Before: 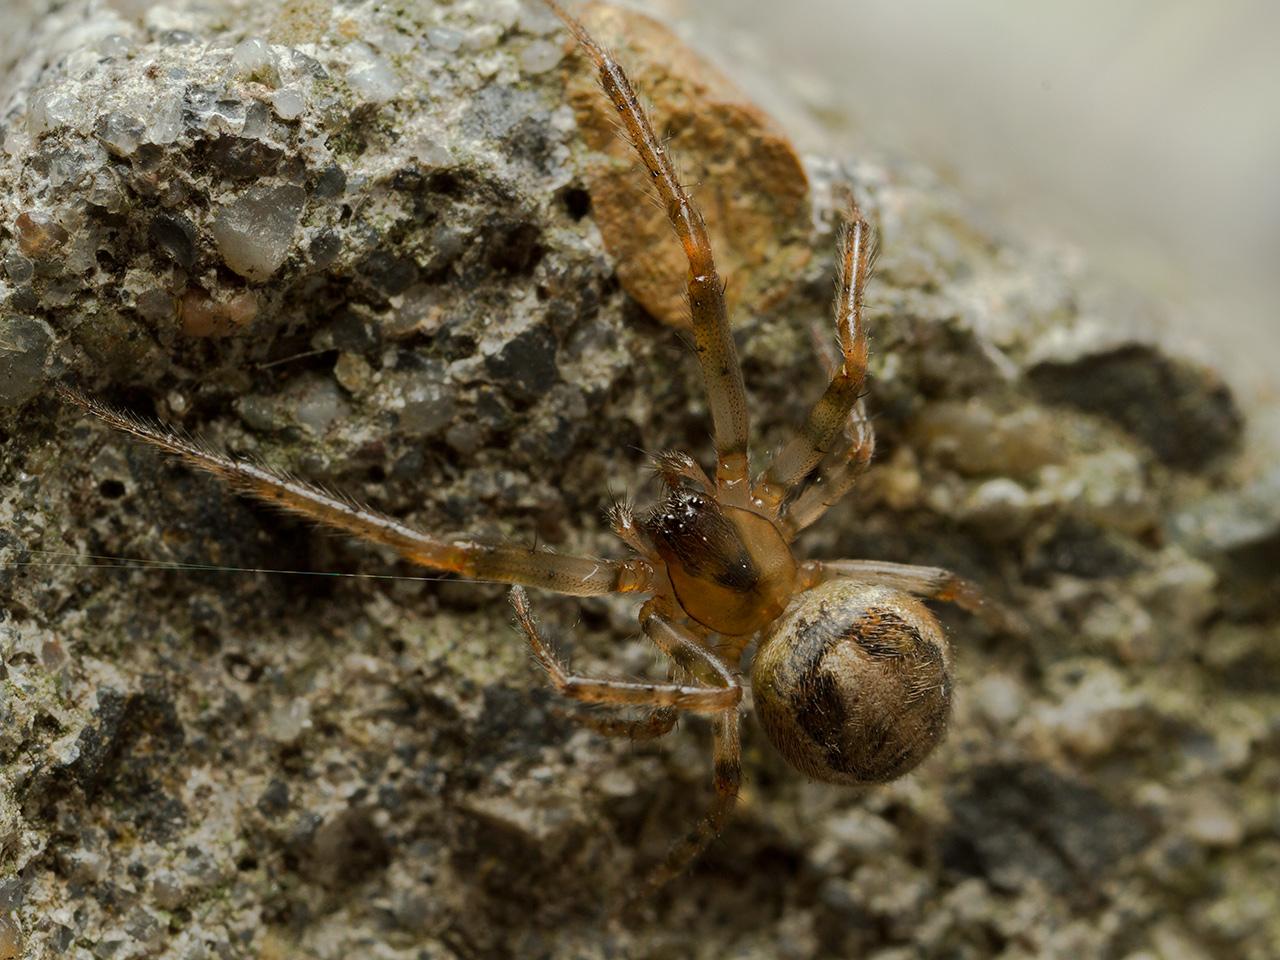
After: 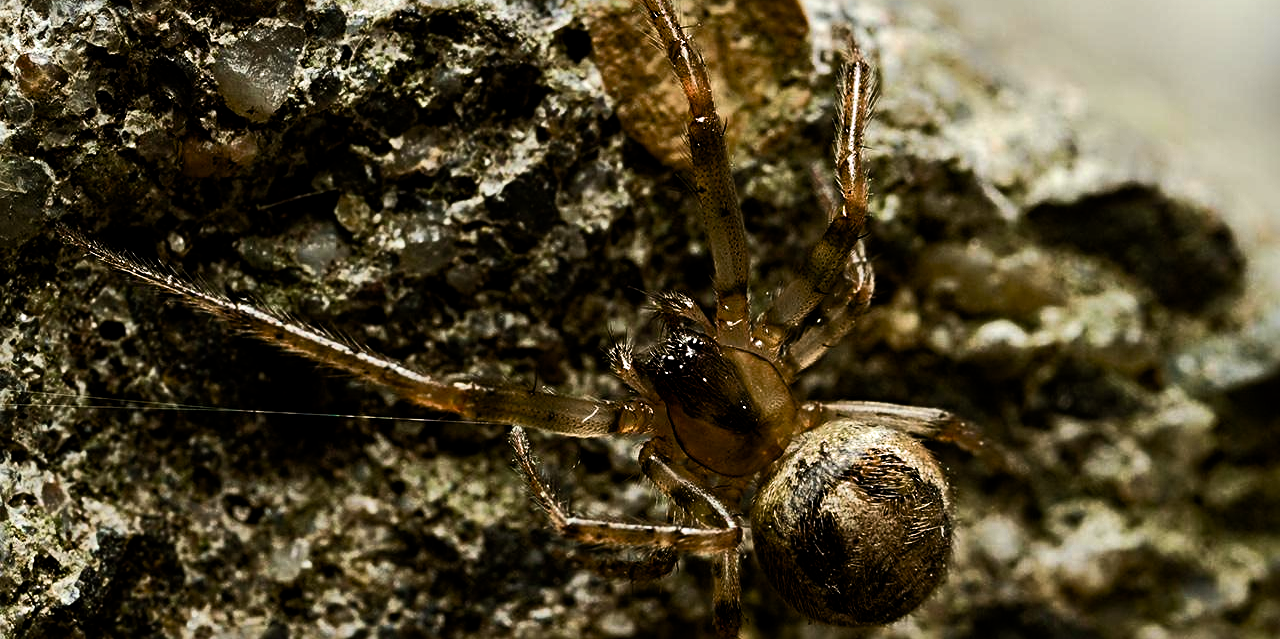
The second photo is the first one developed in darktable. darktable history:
contrast equalizer: y [[0.6 ×6], [0.55 ×6], [0 ×6], [0 ×6], [0 ×6]], mix 0.205
color correction: highlights b* 0.058
sharpen: radius 3.975
velvia: on, module defaults
crop: top 16.626%, bottom 16.715%
filmic rgb: middle gray luminance 21.81%, black relative exposure -14.03 EV, white relative exposure 2.97 EV, target black luminance 0%, hardness 8.81, latitude 60.1%, contrast 1.212, highlights saturation mix 4.06%, shadows ↔ highlights balance 40.98%, color science v6 (2022), iterations of high-quality reconstruction 0
exposure: black level correction 0, exposure 0.3 EV, compensate highlight preservation false
color balance rgb: perceptual saturation grading › global saturation 20%, perceptual saturation grading › highlights -50.387%, perceptual saturation grading › shadows 30.563%, perceptual brilliance grading › highlights 3.309%, perceptual brilliance grading › mid-tones -19.059%, perceptual brilliance grading › shadows -41.577%, global vibrance 34.868%
